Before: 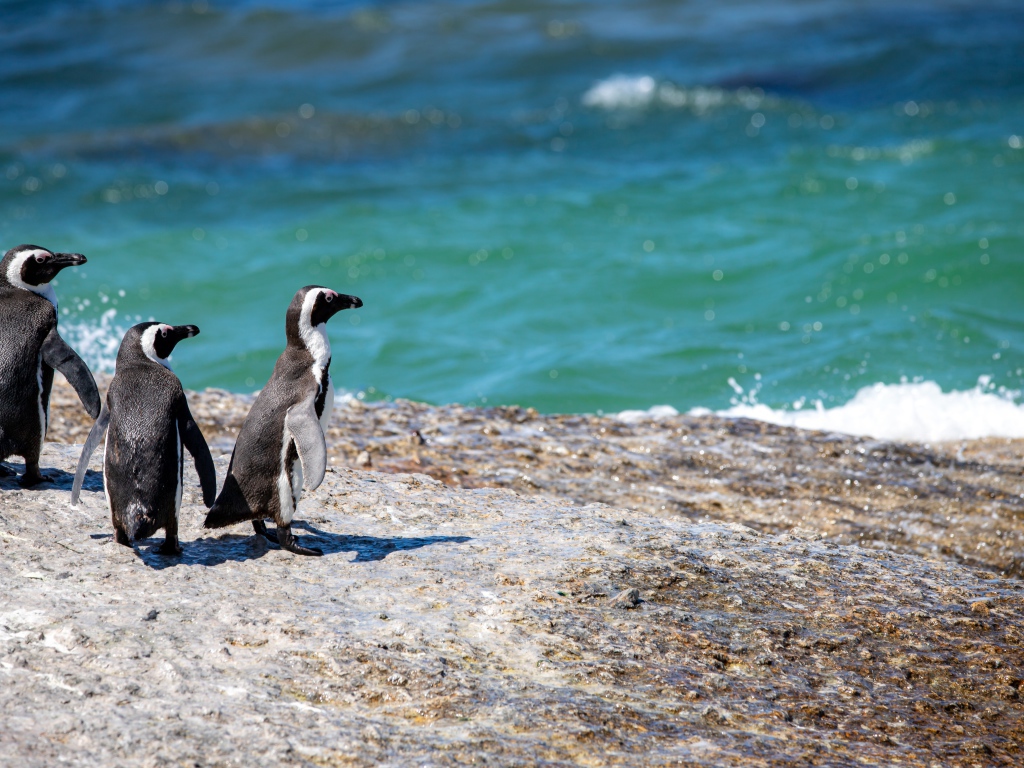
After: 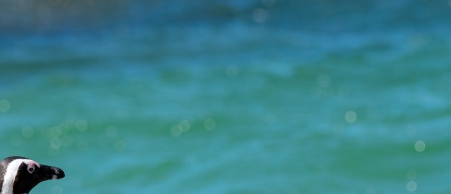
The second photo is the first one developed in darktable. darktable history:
crop: left 29.109%, top 16.809%, right 26.81%, bottom 57.889%
